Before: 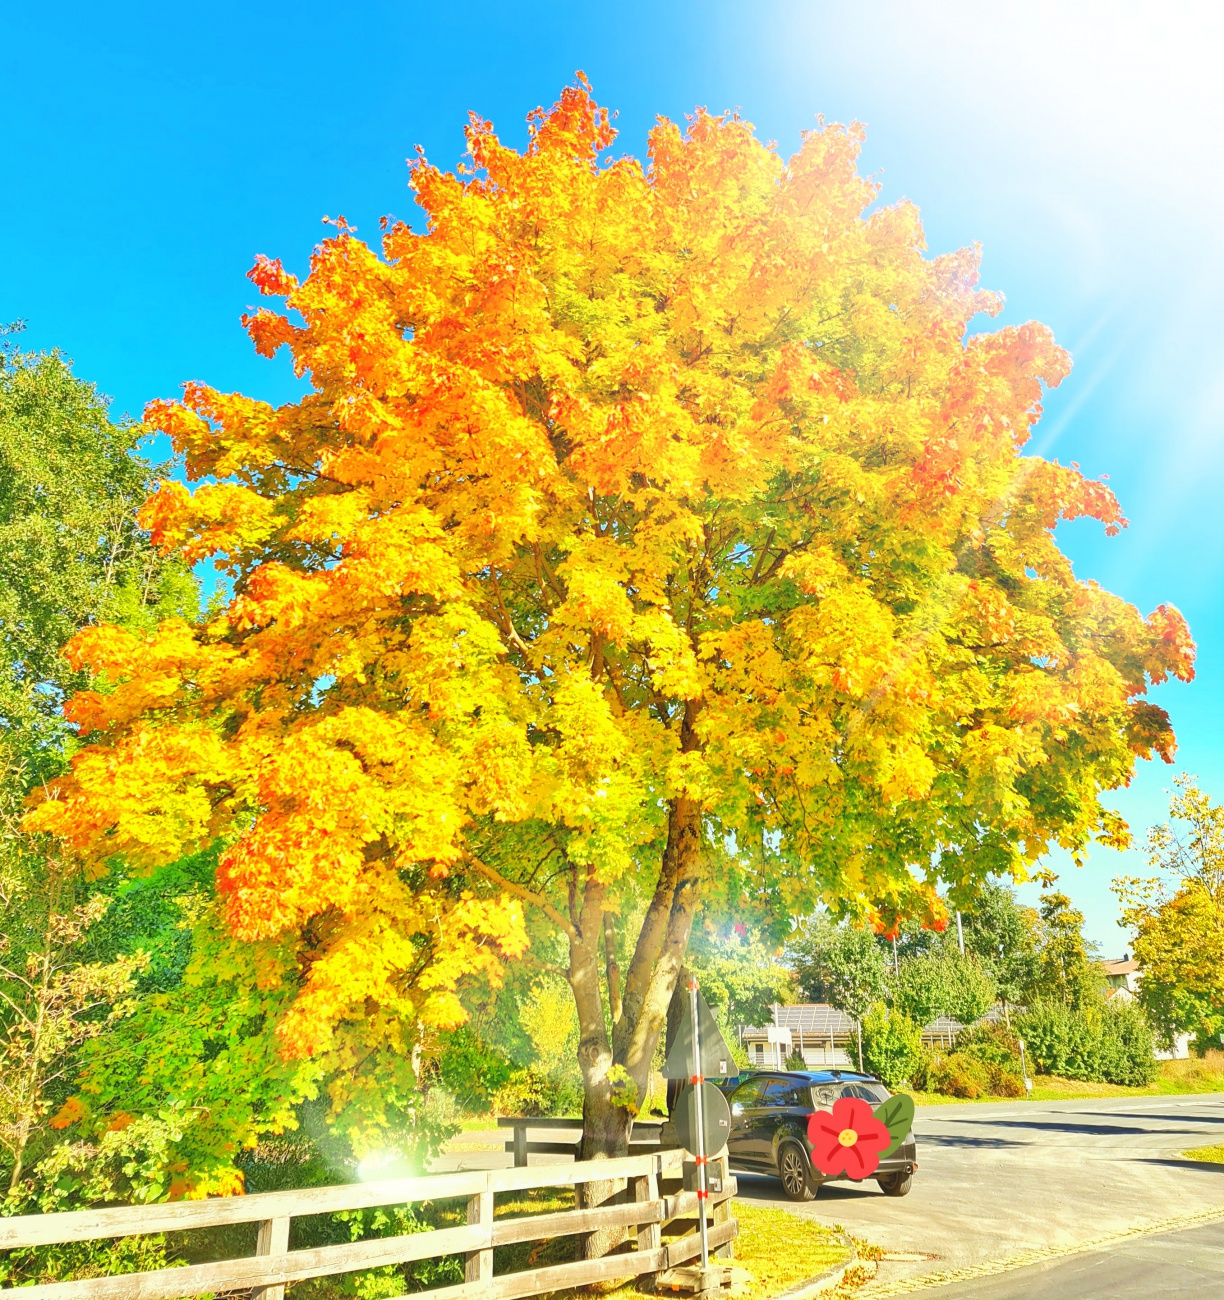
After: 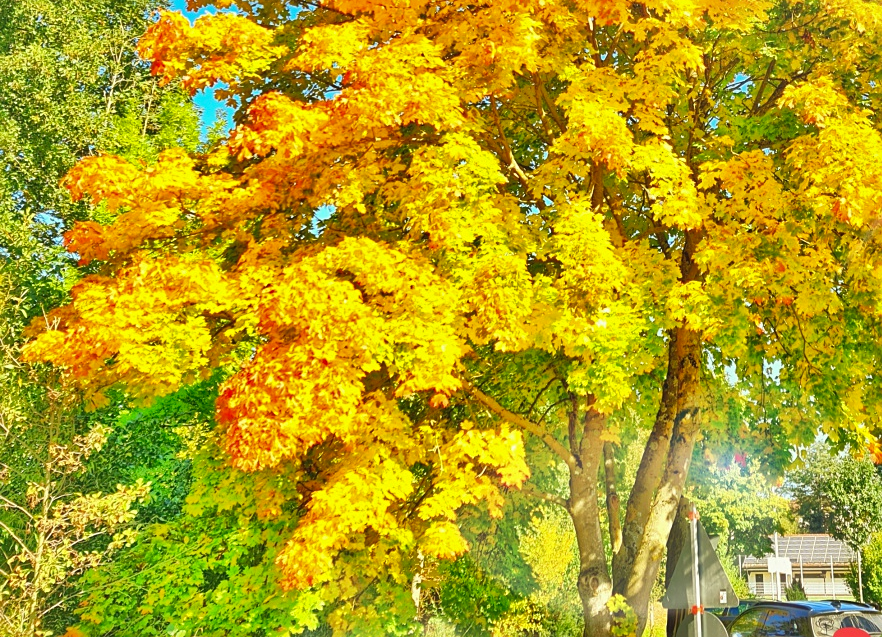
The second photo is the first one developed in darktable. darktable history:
sharpen: amount 0.208
crop: top 36.21%, right 27.922%, bottom 14.734%
shadows and highlights: soften with gaussian
